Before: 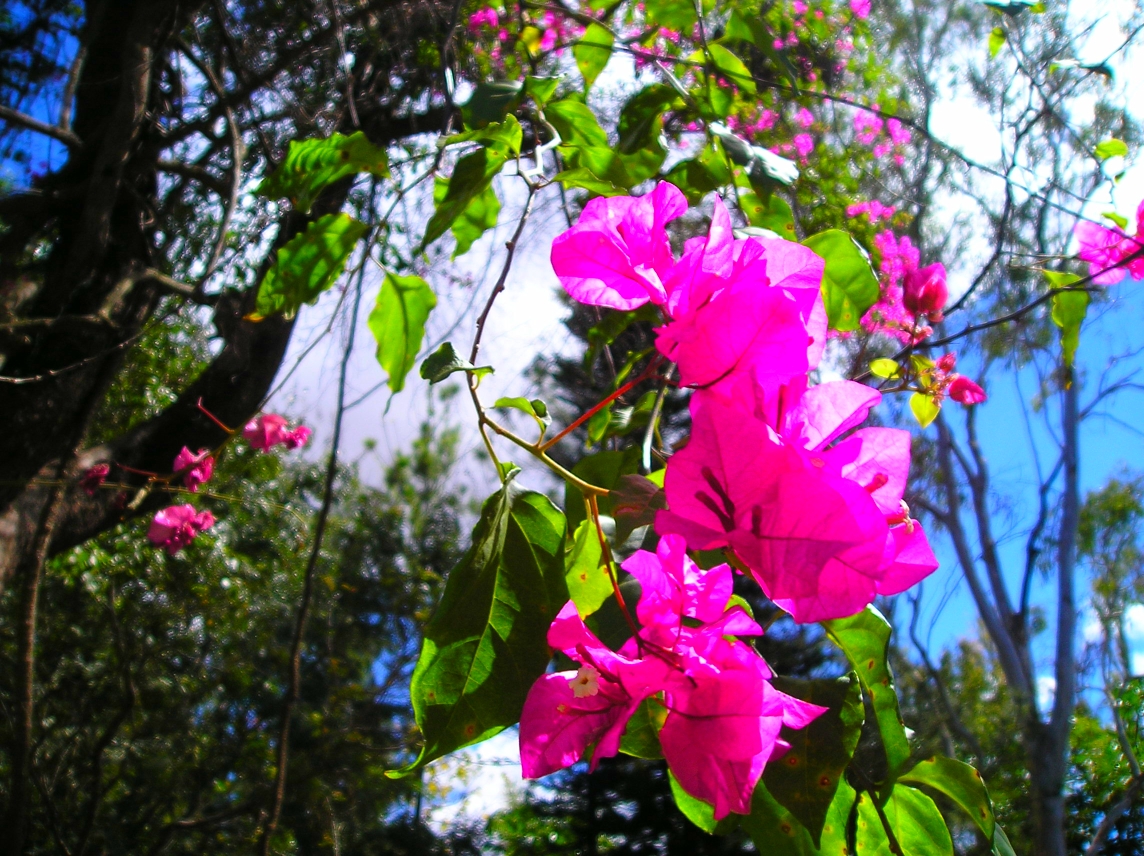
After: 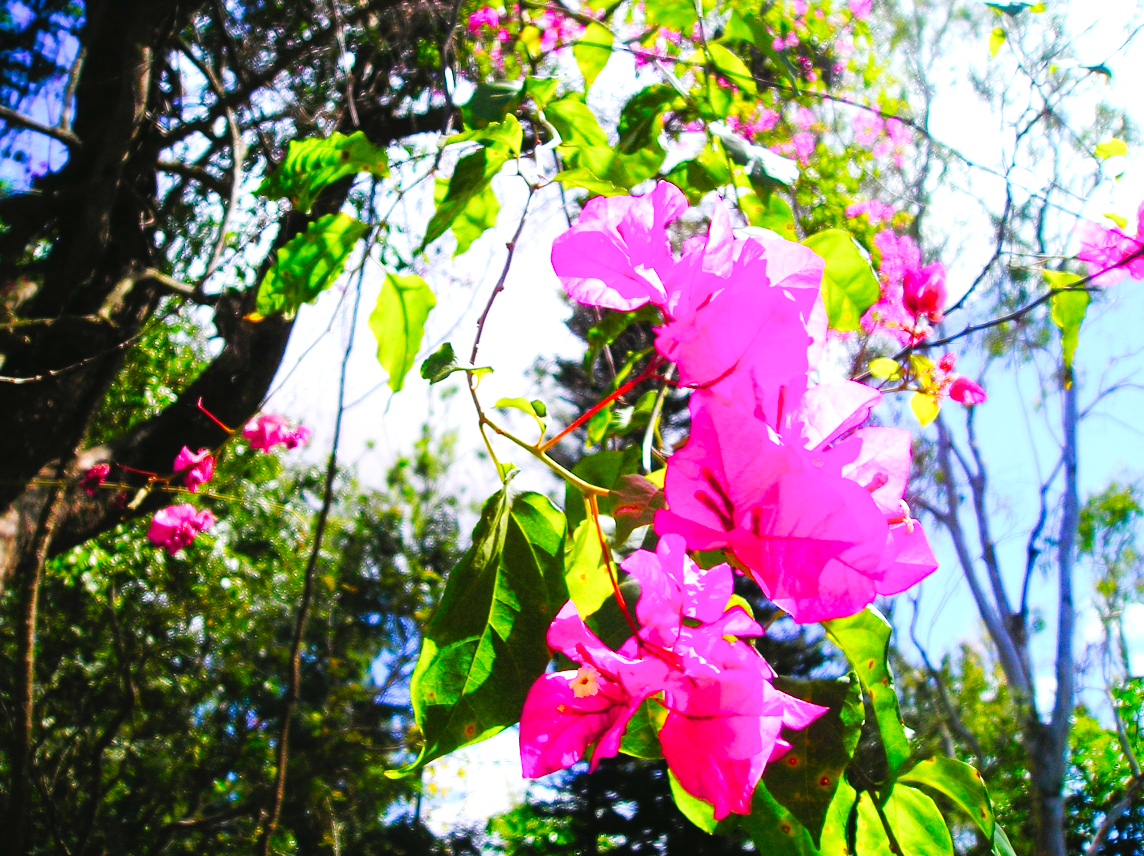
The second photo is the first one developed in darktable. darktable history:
contrast brightness saturation: contrast 0.04, saturation 0.163
tone curve: curves: ch0 [(0, 0.023) (0.113, 0.081) (0.204, 0.197) (0.498, 0.608) (0.709, 0.819) (0.984, 0.961)]; ch1 [(0, 0) (0.172, 0.123) (0.317, 0.272) (0.414, 0.382) (0.476, 0.479) (0.505, 0.501) (0.528, 0.54) (0.618, 0.647) (0.709, 0.764) (1, 1)]; ch2 [(0, 0) (0.411, 0.424) (0.492, 0.502) (0.521, 0.521) (0.55, 0.576) (0.686, 0.638) (1, 1)], preserve colors none
exposure: black level correction 0, exposure 1.001 EV, compensate highlight preservation false
